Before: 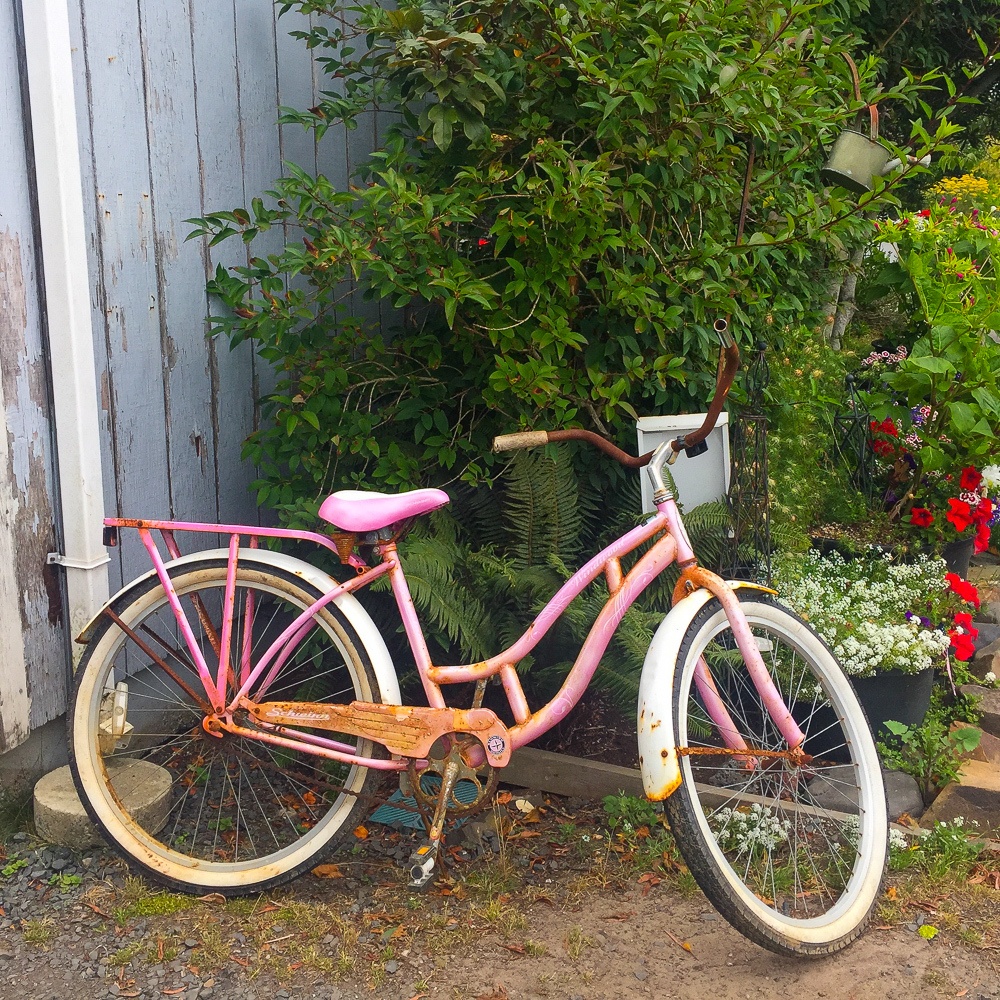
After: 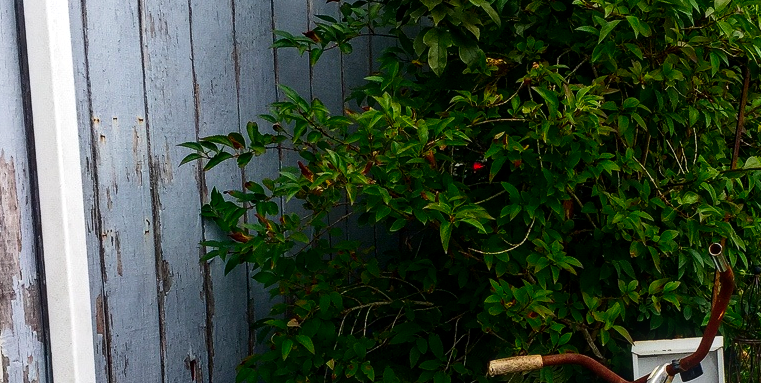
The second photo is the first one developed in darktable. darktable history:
local contrast: detail 130%
contrast brightness saturation: contrast 0.096, brightness -0.27, saturation 0.146
crop: left 0.536%, top 7.626%, right 23.301%, bottom 54.016%
tone curve: curves: ch0 [(0, 0.012) (0.056, 0.046) (0.218, 0.213) (0.606, 0.62) (0.82, 0.846) (1, 1)]; ch1 [(0, 0) (0.226, 0.261) (0.403, 0.437) (0.469, 0.472) (0.495, 0.499) (0.514, 0.504) (0.545, 0.555) (0.59, 0.598) (0.714, 0.733) (1, 1)]; ch2 [(0, 0) (0.269, 0.299) (0.459, 0.45) (0.498, 0.499) (0.523, 0.512) (0.568, 0.558) (0.634, 0.617) (0.702, 0.662) (0.781, 0.775) (1, 1)], preserve colors none
